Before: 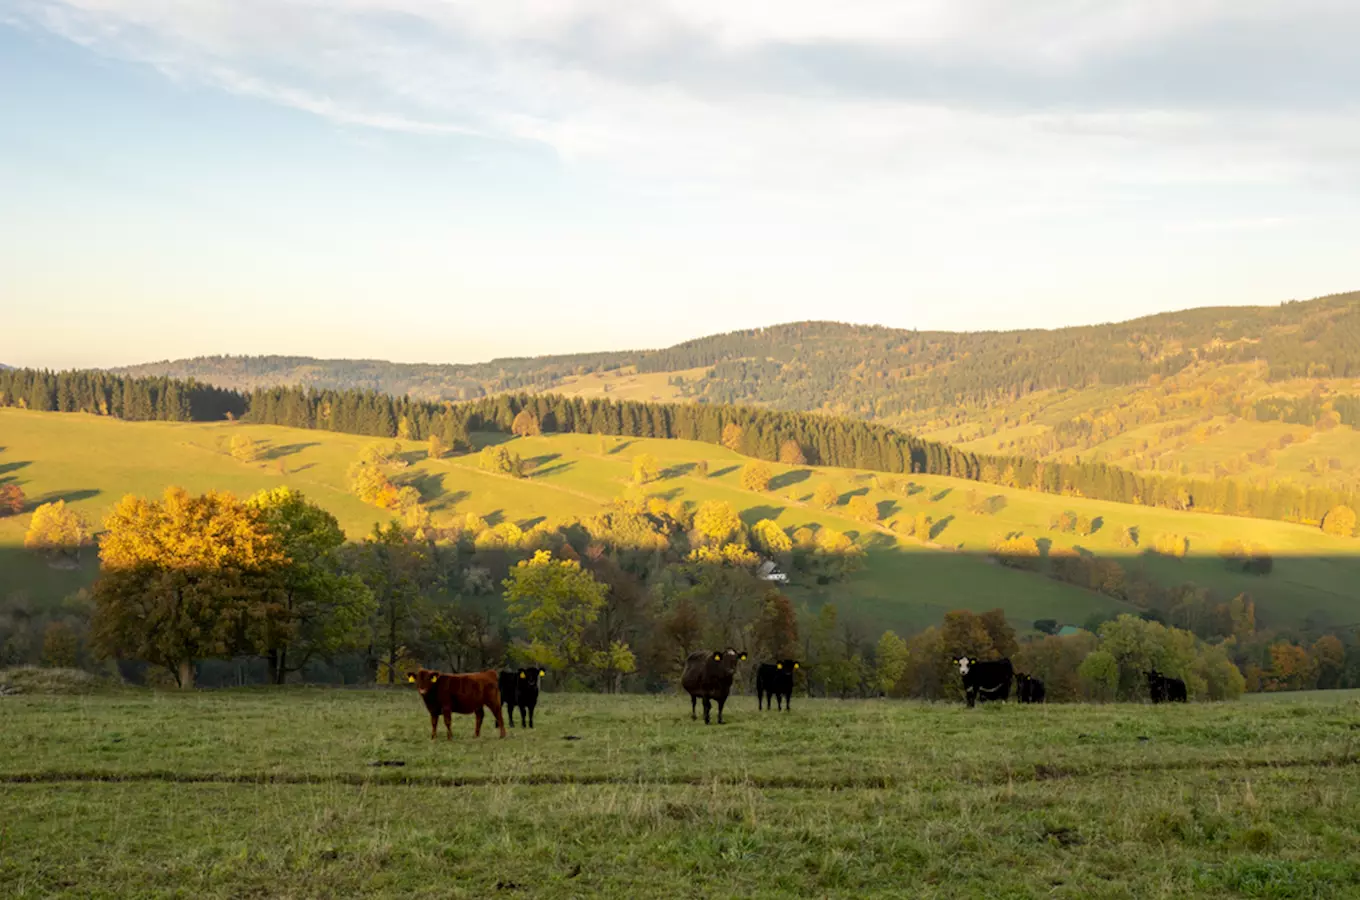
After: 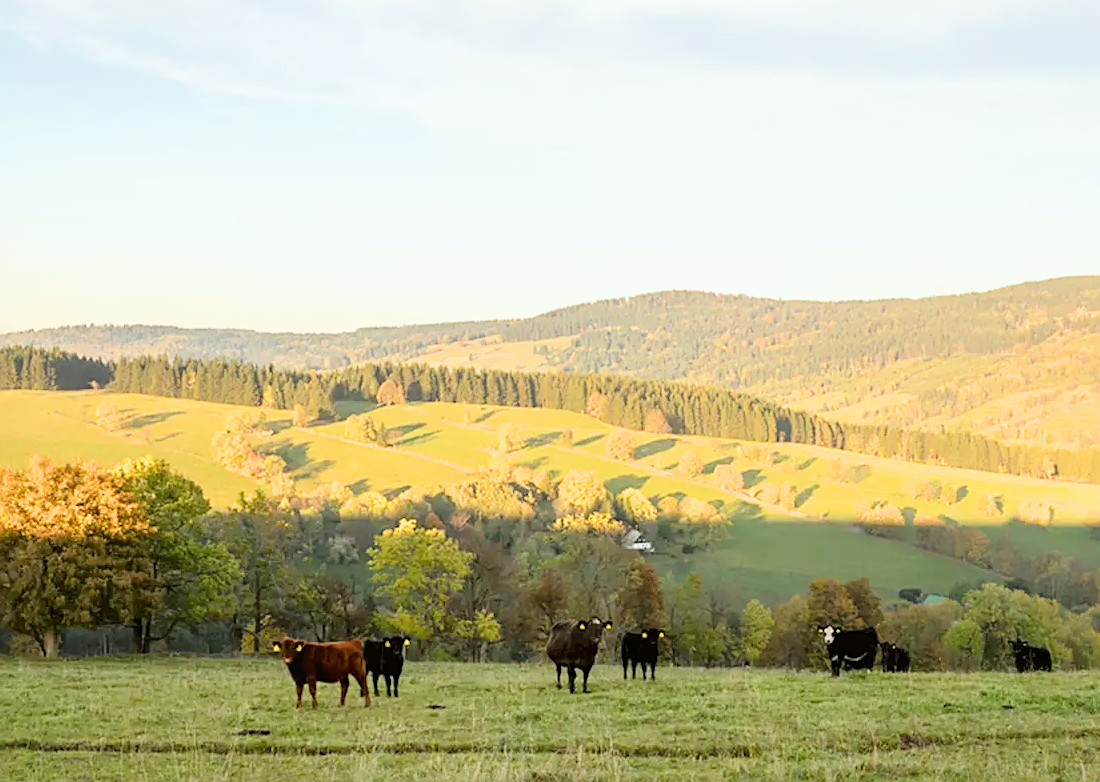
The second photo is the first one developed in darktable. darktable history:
filmic rgb: hardness 4.17
color balance: lift [1.004, 1.002, 1.002, 0.998], gamma [1, 1.007, 1.002, 0.993], gain [1, 0.977, 1.013, 1.023], contrast -3.64%
crop: left 9.929%, top 3.475%, right 9.188%, bottom 9.529%
sharpen: on, module defaults
exposure: black level correction 0, exposure 1.3 EV, compensate exposure bias true, compensate highlight preservation false
